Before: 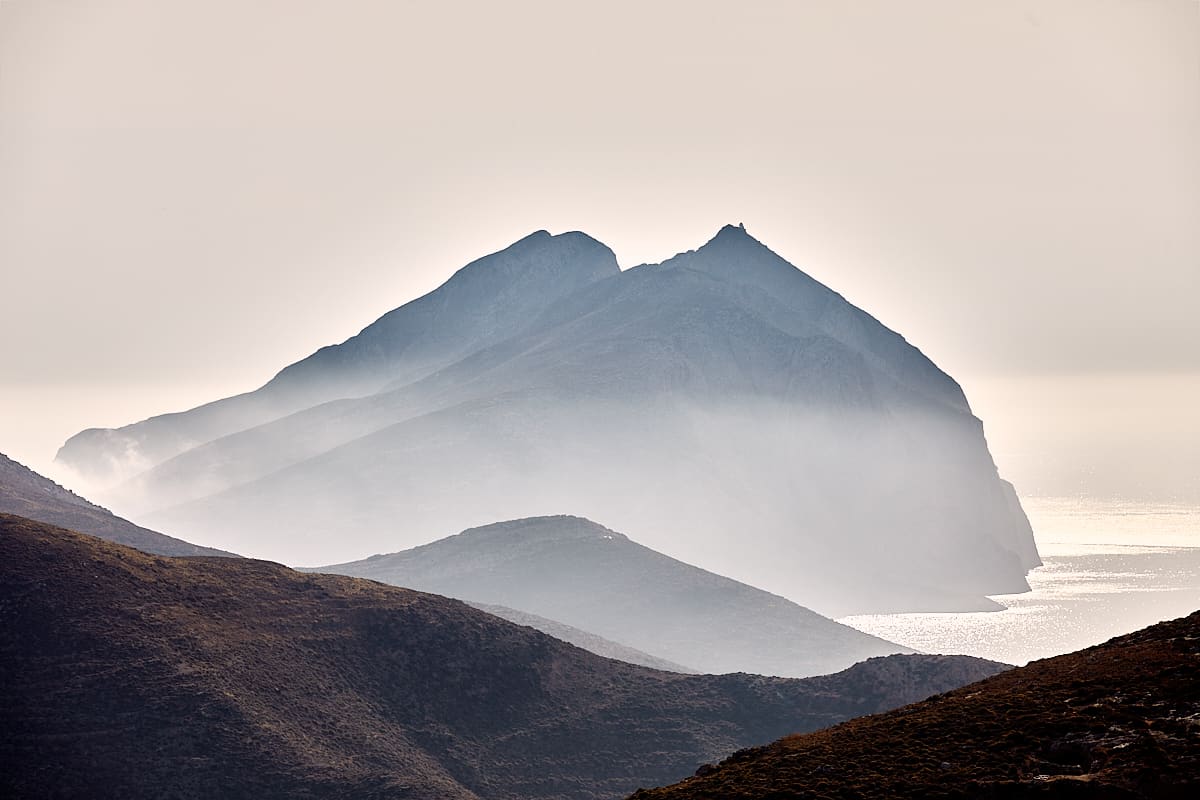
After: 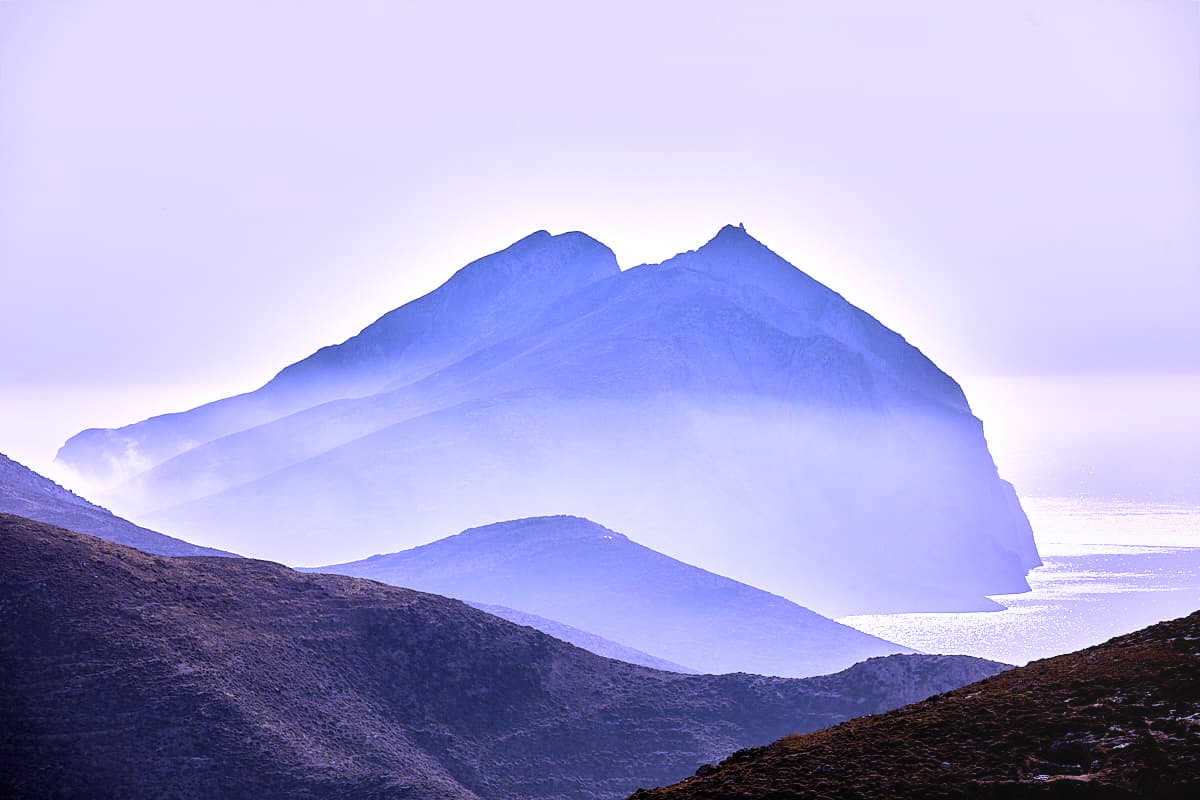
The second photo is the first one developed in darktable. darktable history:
local contrast: on, module defaults
exposure: exposure 0.127 EV
white balance: red 0.98, blue 1.61
